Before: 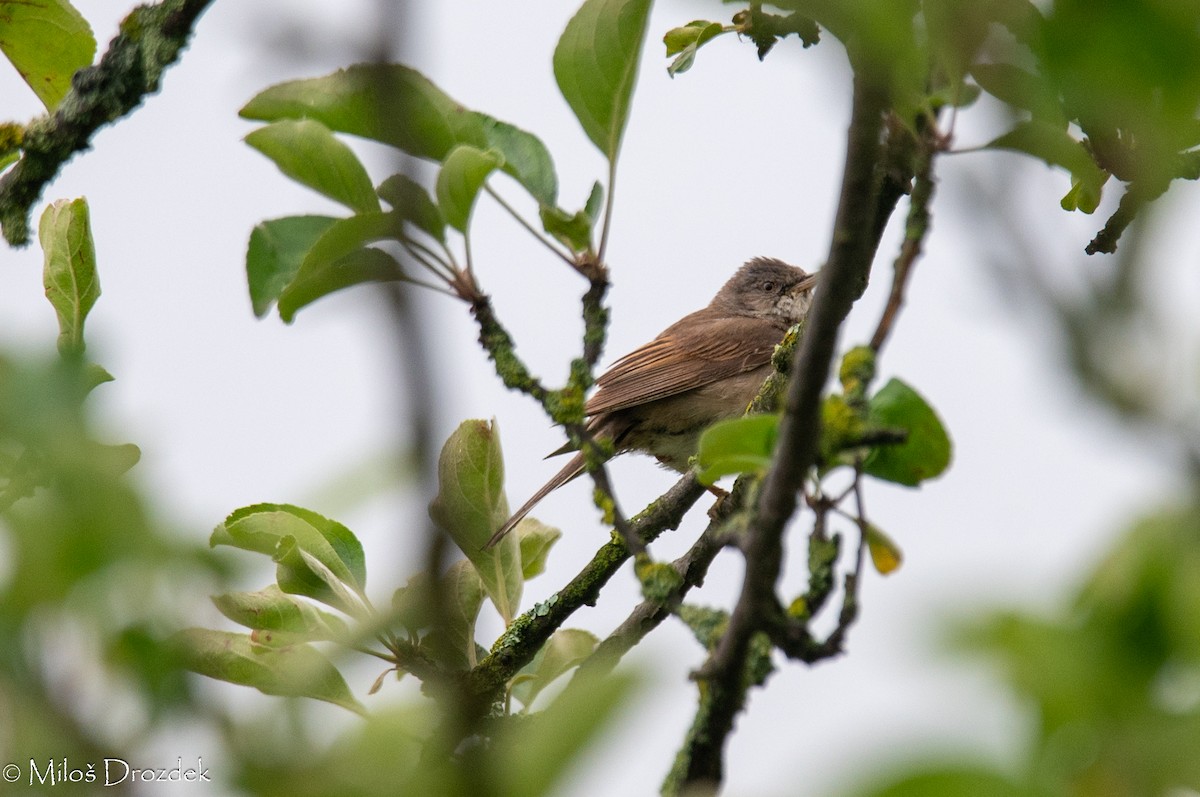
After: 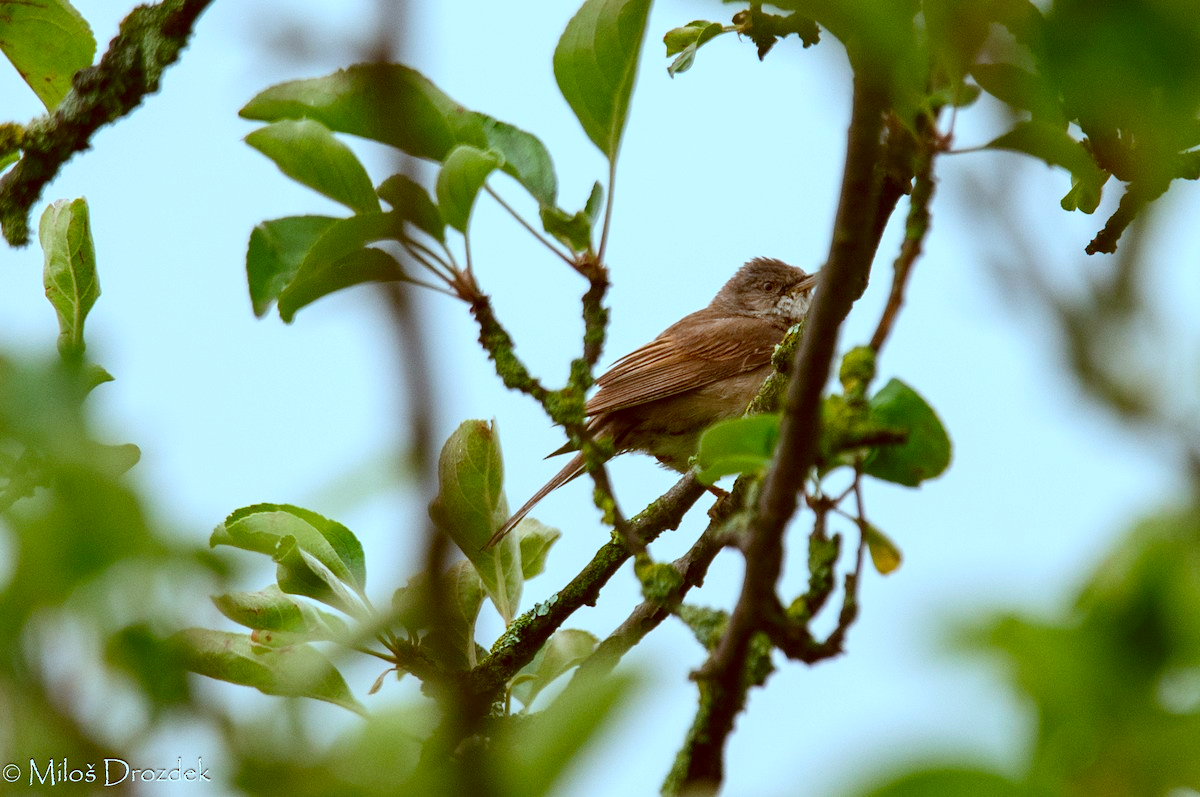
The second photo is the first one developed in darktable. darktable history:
contrast brightness saturation: contrast 0.146, brightness -0.013, saturation 0.095
color balance rgb: power › chroma 1.02%, power › hue 256.42°, perceptual saturation grading › global saturation 20%, perceptual saturation grading › highlights -25.645%, perceptual saturation grading › shadows 25.388%
tone equalizer: on, module defaults
color correction: highlights a* -14.42, highlights b* -16.63, shadows a* 10.49, shadows b* 30.03
